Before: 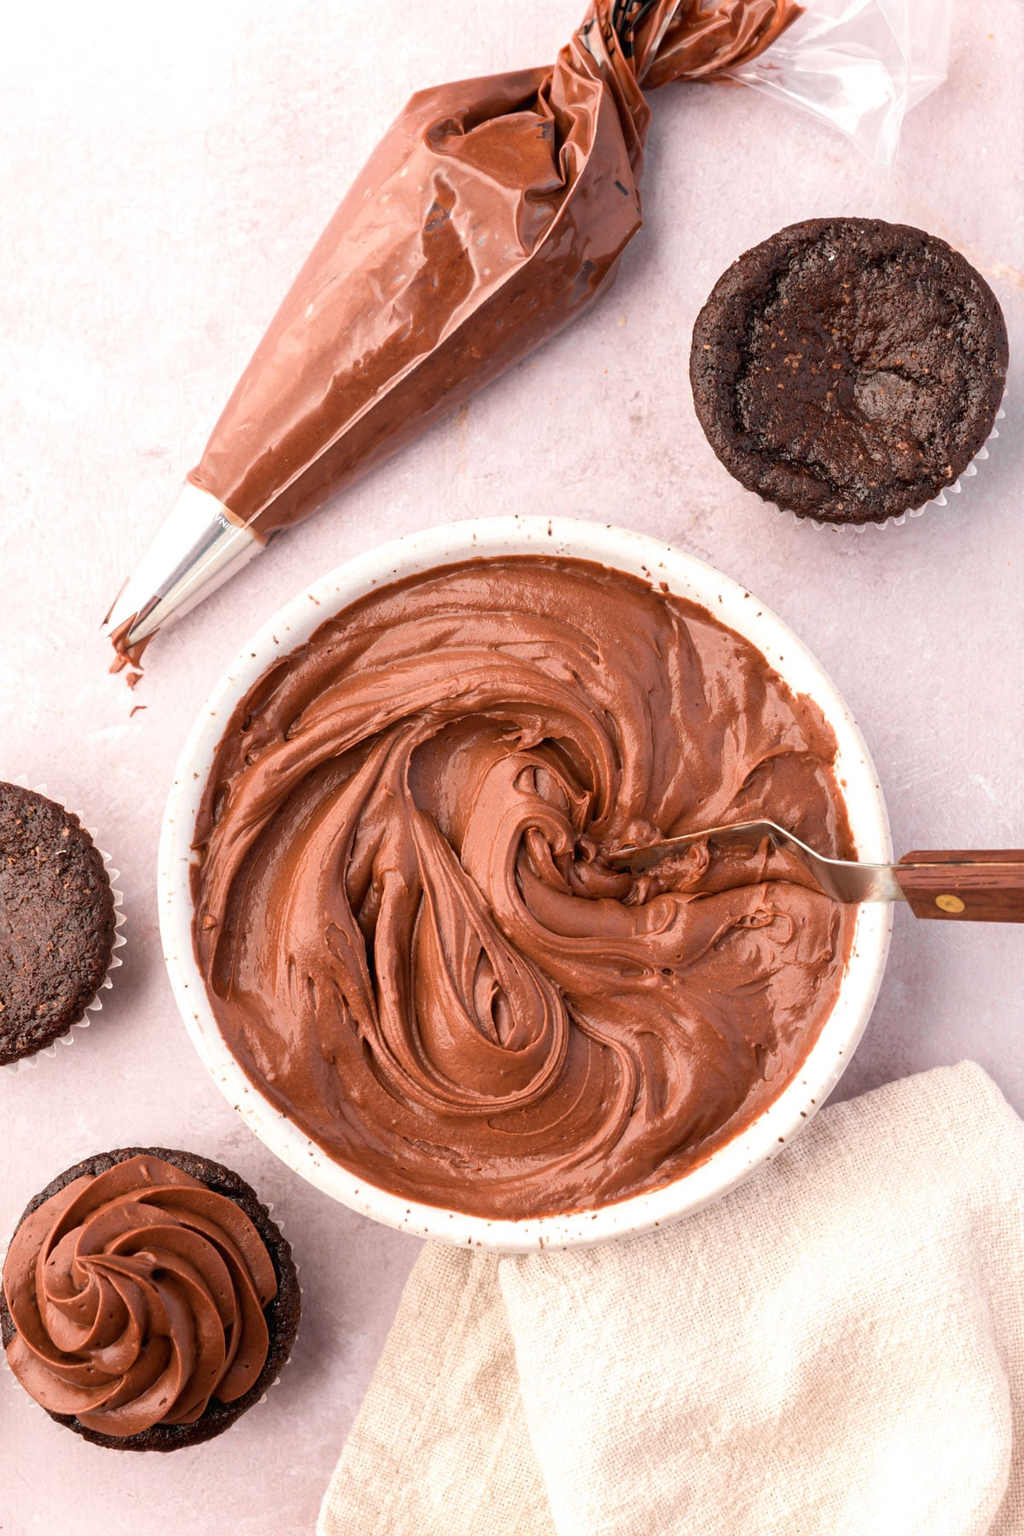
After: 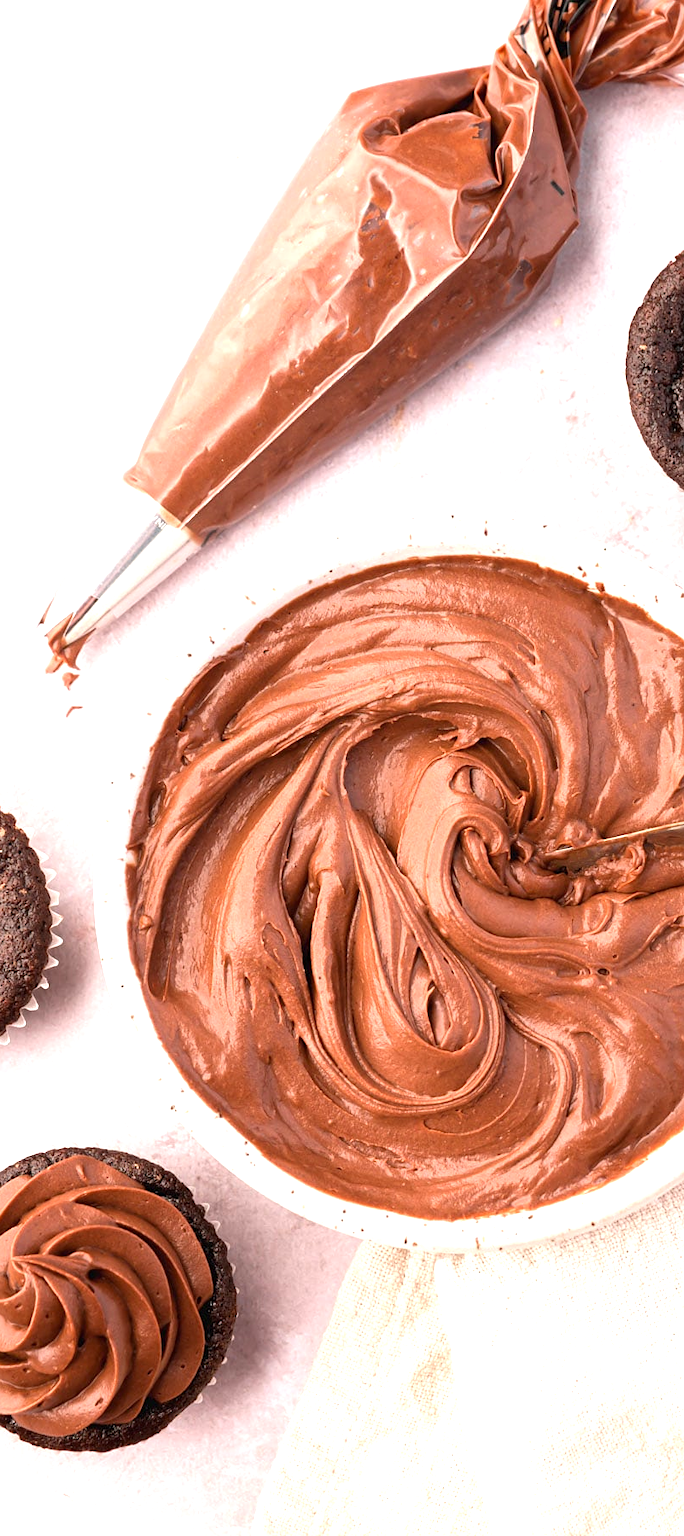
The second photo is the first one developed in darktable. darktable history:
crop and rotate: left 6.258%, right 26.852%
sharpen: amount 0.207
exposure: black level correction 0, exposure 0.702 EV, compensate highlight preservation false
